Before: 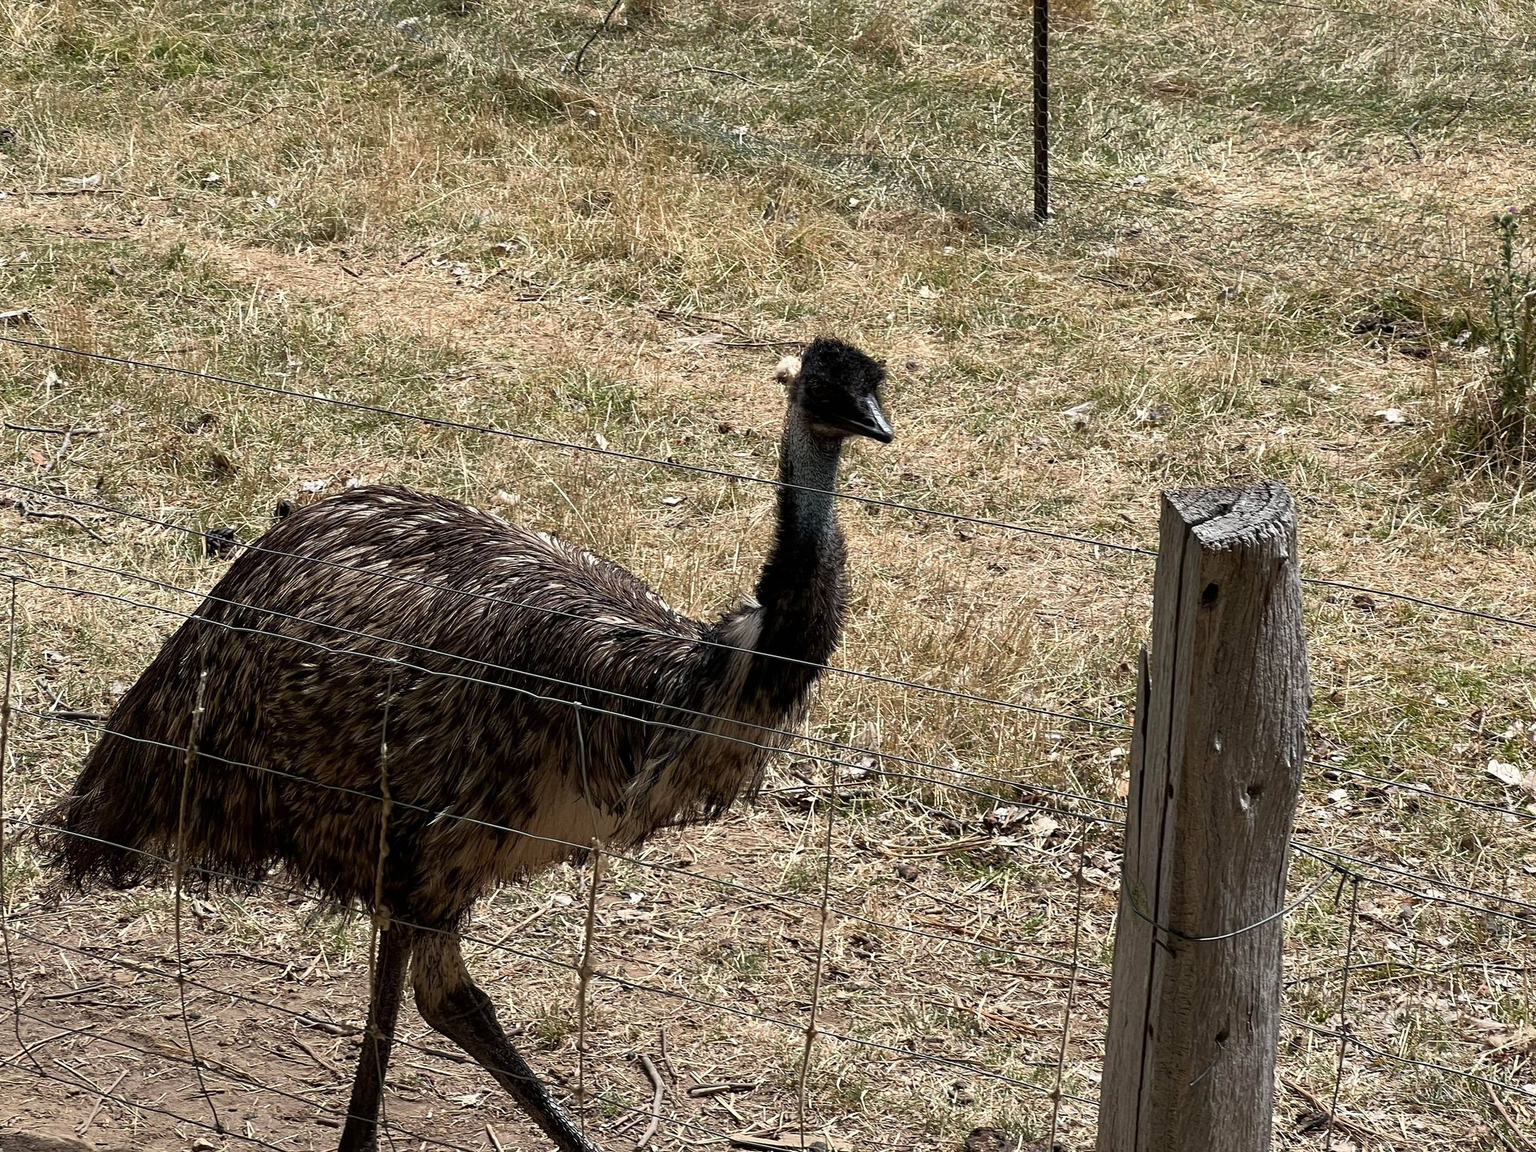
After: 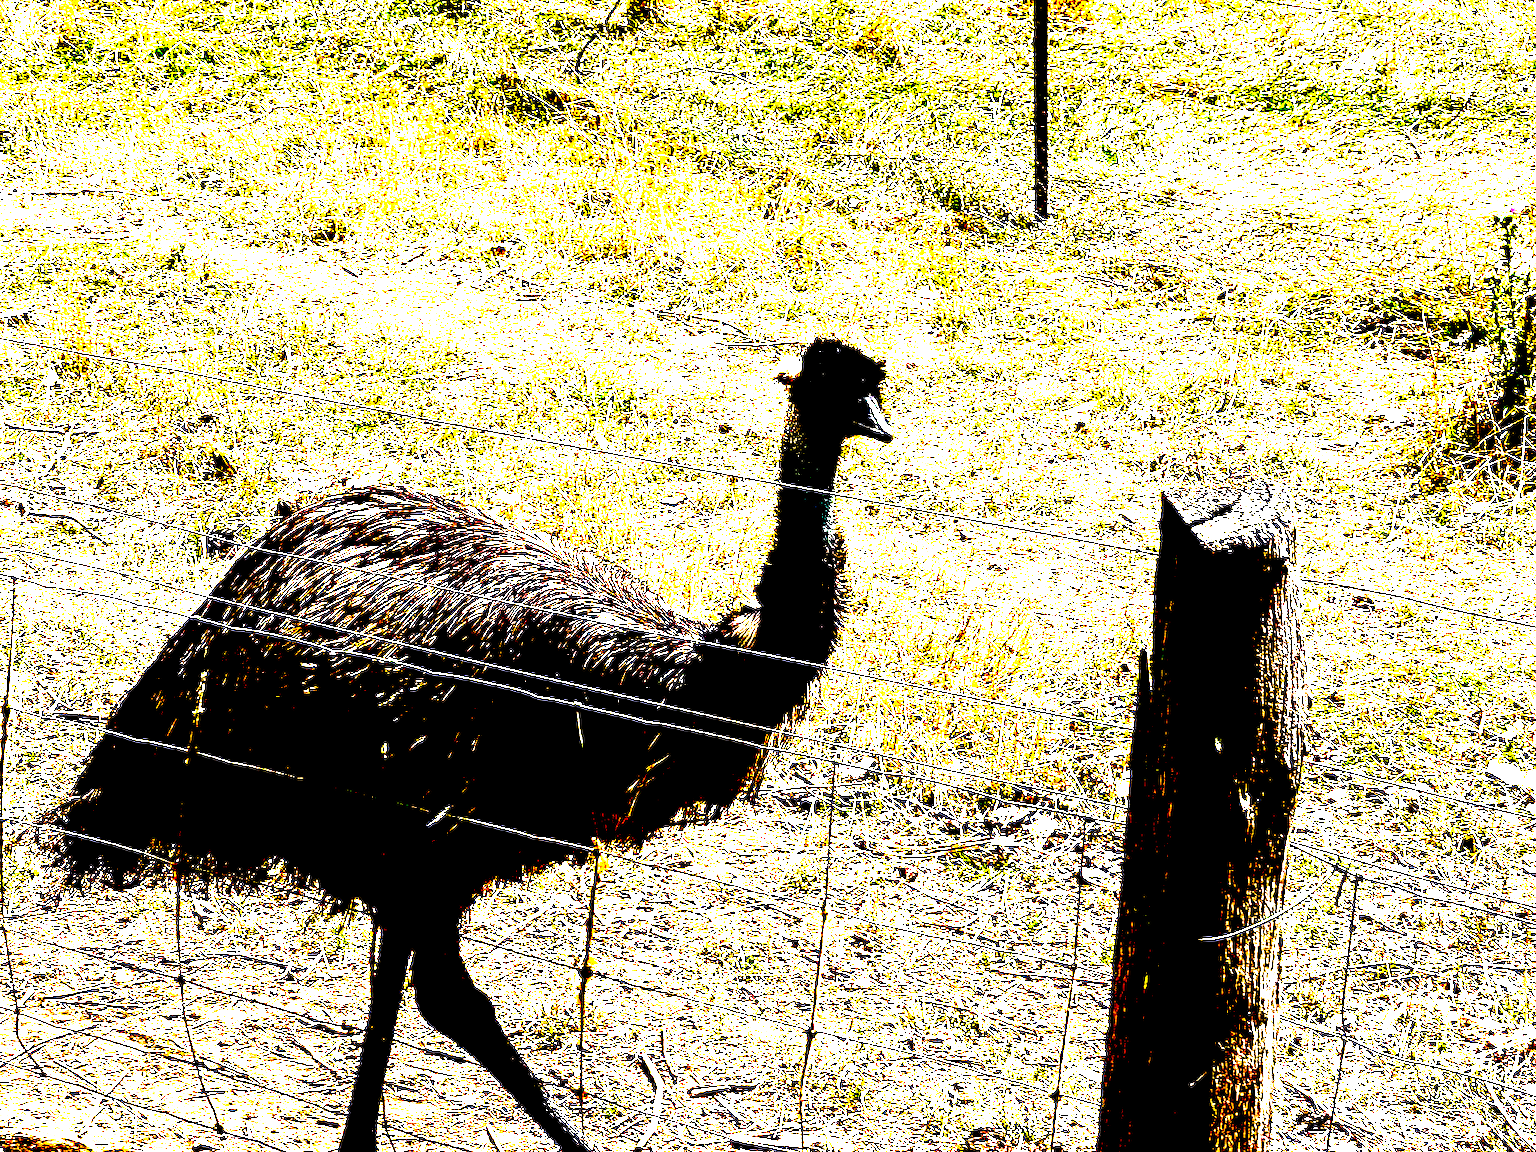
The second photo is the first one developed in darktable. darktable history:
color balance rgb: perceptual saturation grading › global saturation 20%, global vibrance 20%
exposure: black level correction 0.1, exposure 3 EV, compensate highlight preservation false
color balance: lift [0.975, 0.993, 1, 1.015], gamma [1.1, 1, 1, 0.945], gain [1, 1.04, 1, 0.95]
rgb curve: curves: ch2 [(0, 0) (0.567, 0.512) (1, 1)], mode RGB, independent channels
